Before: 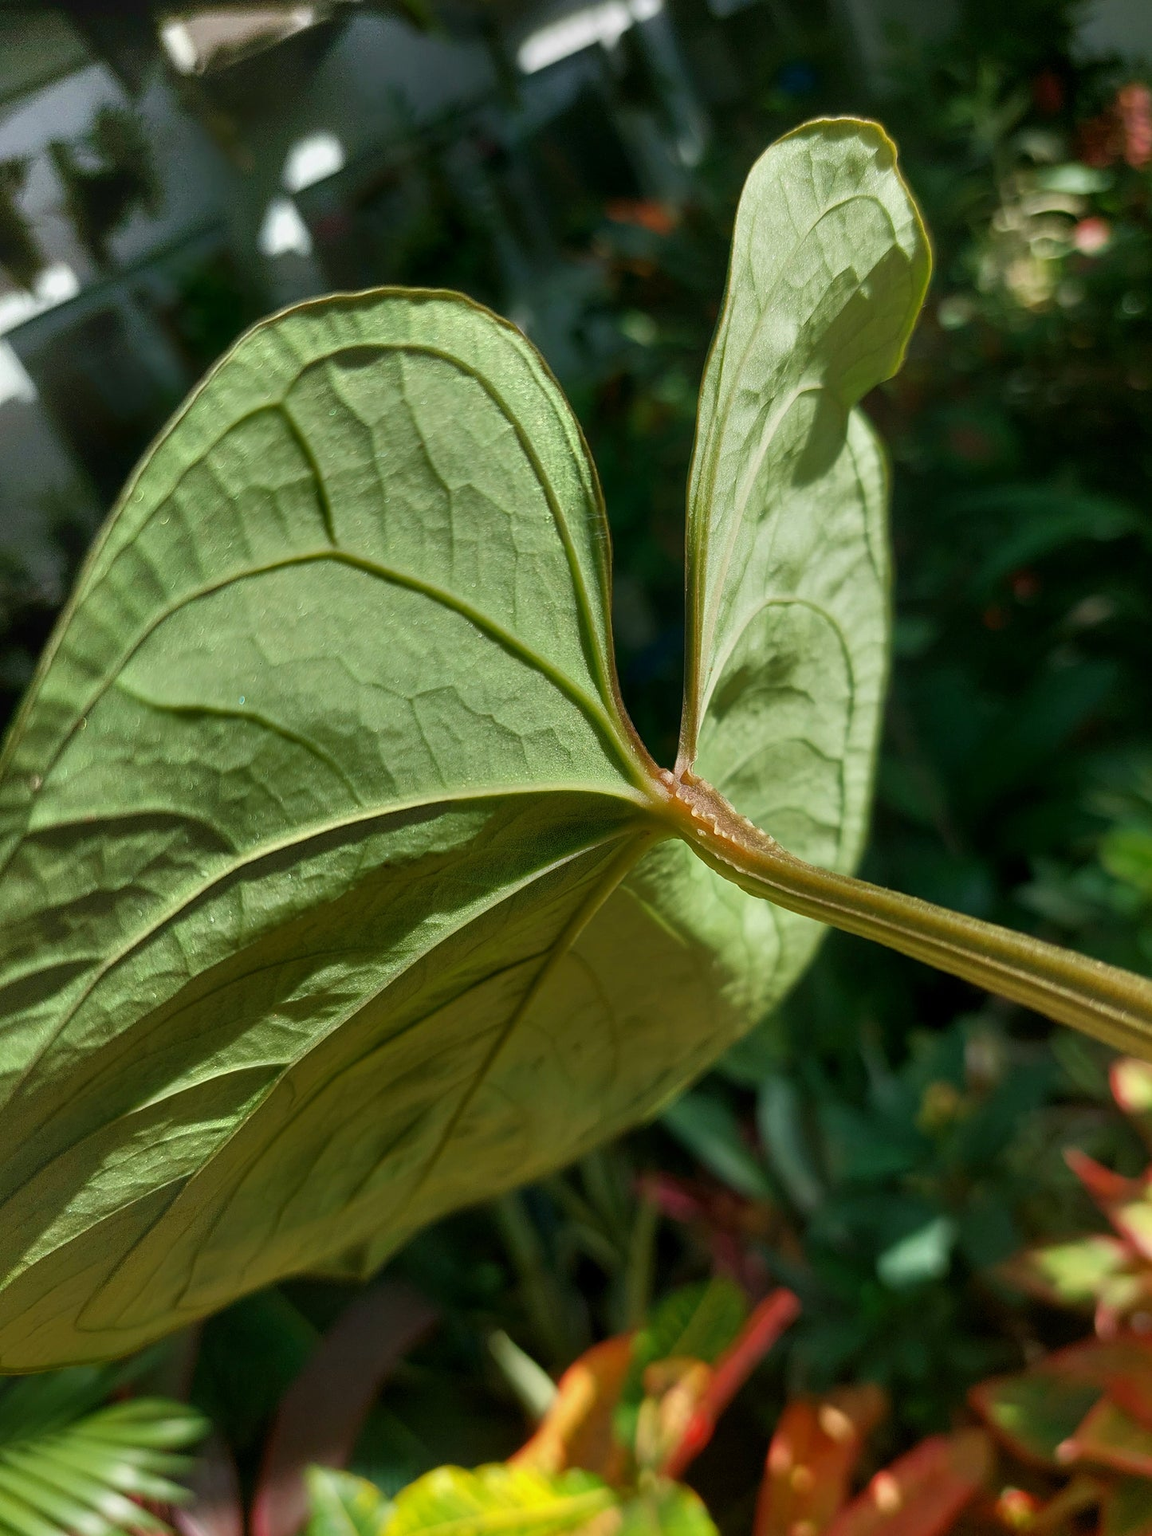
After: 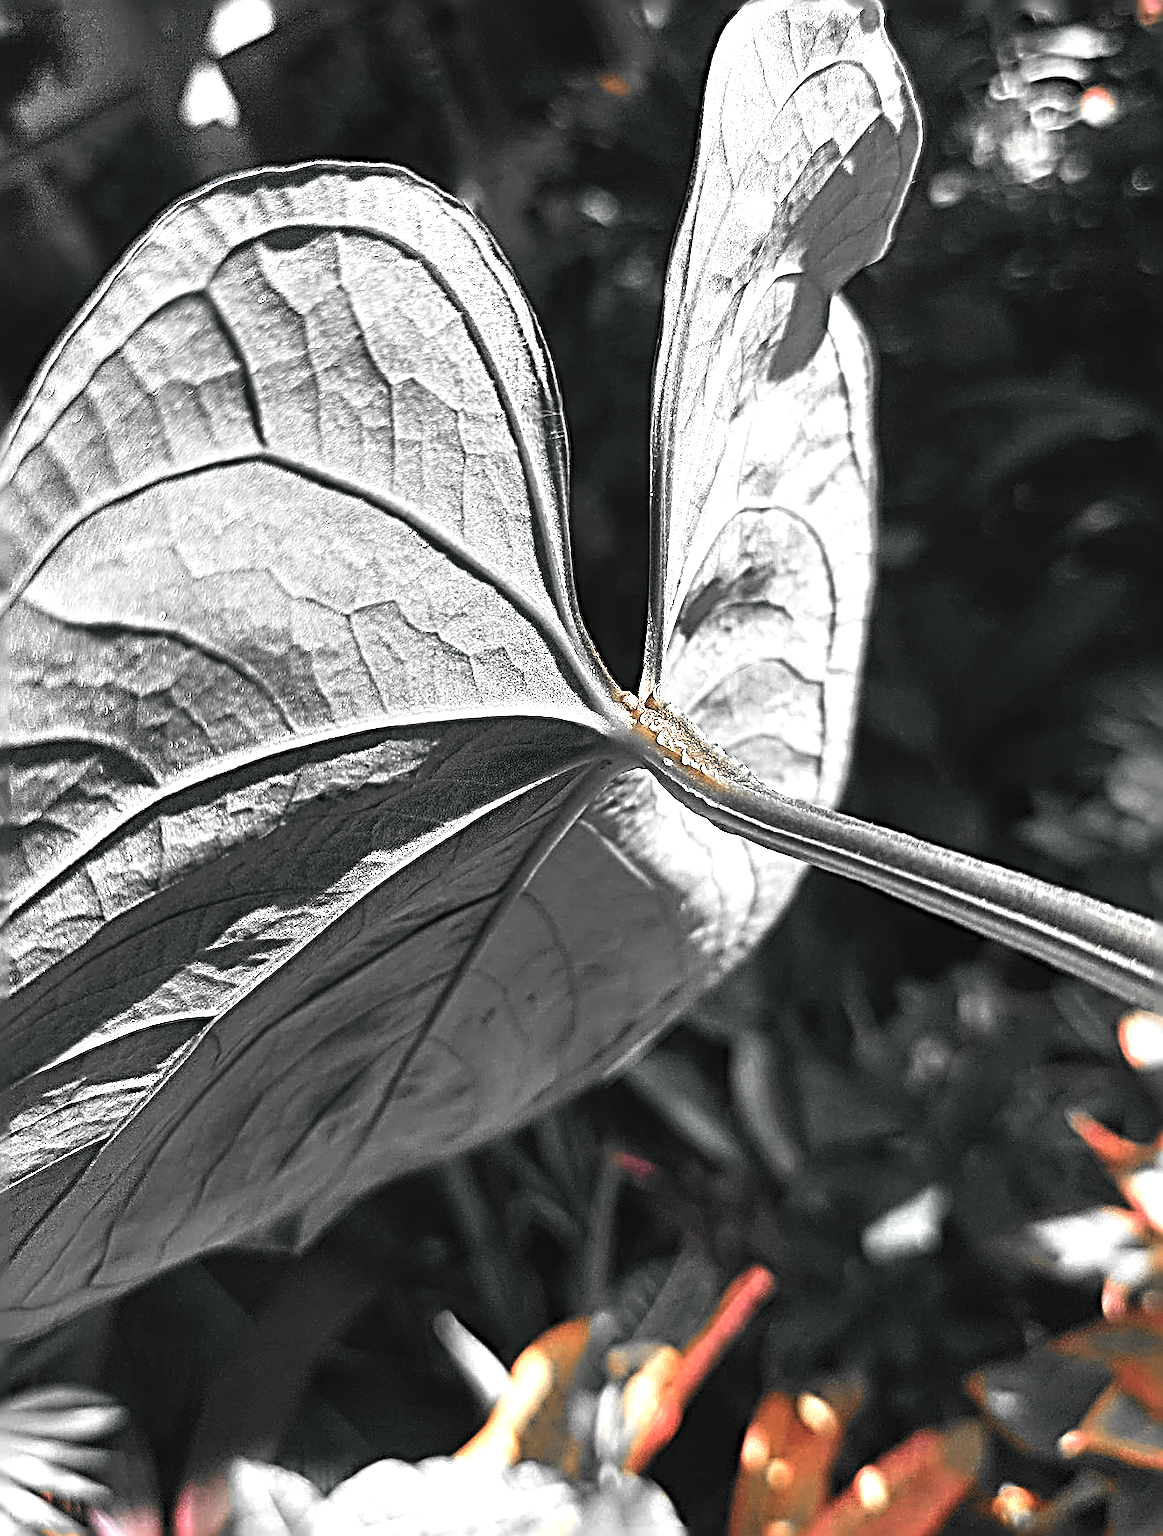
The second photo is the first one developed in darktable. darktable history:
color balance: lift [1.005, 0.99, 1.007, 1.01], gamma [1, 0.979, 1.011, 1.021], gain [0.923, 1.098, 1.025, 0.902], input saturation 90.45%, contrast 7.73%, output saturation 105.91%
crop and rotate: left 8.262%, top 9.226%
exposure: exposure 0.661 EV, compensate highlight preservation false
sharpen: radius 4.001, amount 2
color calibration: illuminant as shot in camera, x 0.377, y 0.392, temperature 4169.3 K, saturation algorithm version 1 (2020)
tone equalizer: -8 EV -0.417 EV, -7 EV -0.389 EV, -6 EV -0.333 EV, -5 EV -0.222 EV, -3 EV 0.222 EV, -2 EV 0.333 EV, -1 EV 0.389 EV, +0 EV 0.417 EV, edges refinement/feathering 500, mask exposure compensation -1.57 EV, preserve details no
color zones: curves: ch0 [(0, 0.65) (0.096, 0.644) (0.221, 0.539) (0.429, 0.5) (0.571, 0.5) (0.714, 0.5) (0.857, 0.5) (1, 0.65)]; ch1 [(0, 0.5) (0.143, 0.5) (0.257, -0.002) (0.429, 0.04) (0.571, -0.001) (0.714, -0.015) (0.857, 0.024) (1, 0.5)]
